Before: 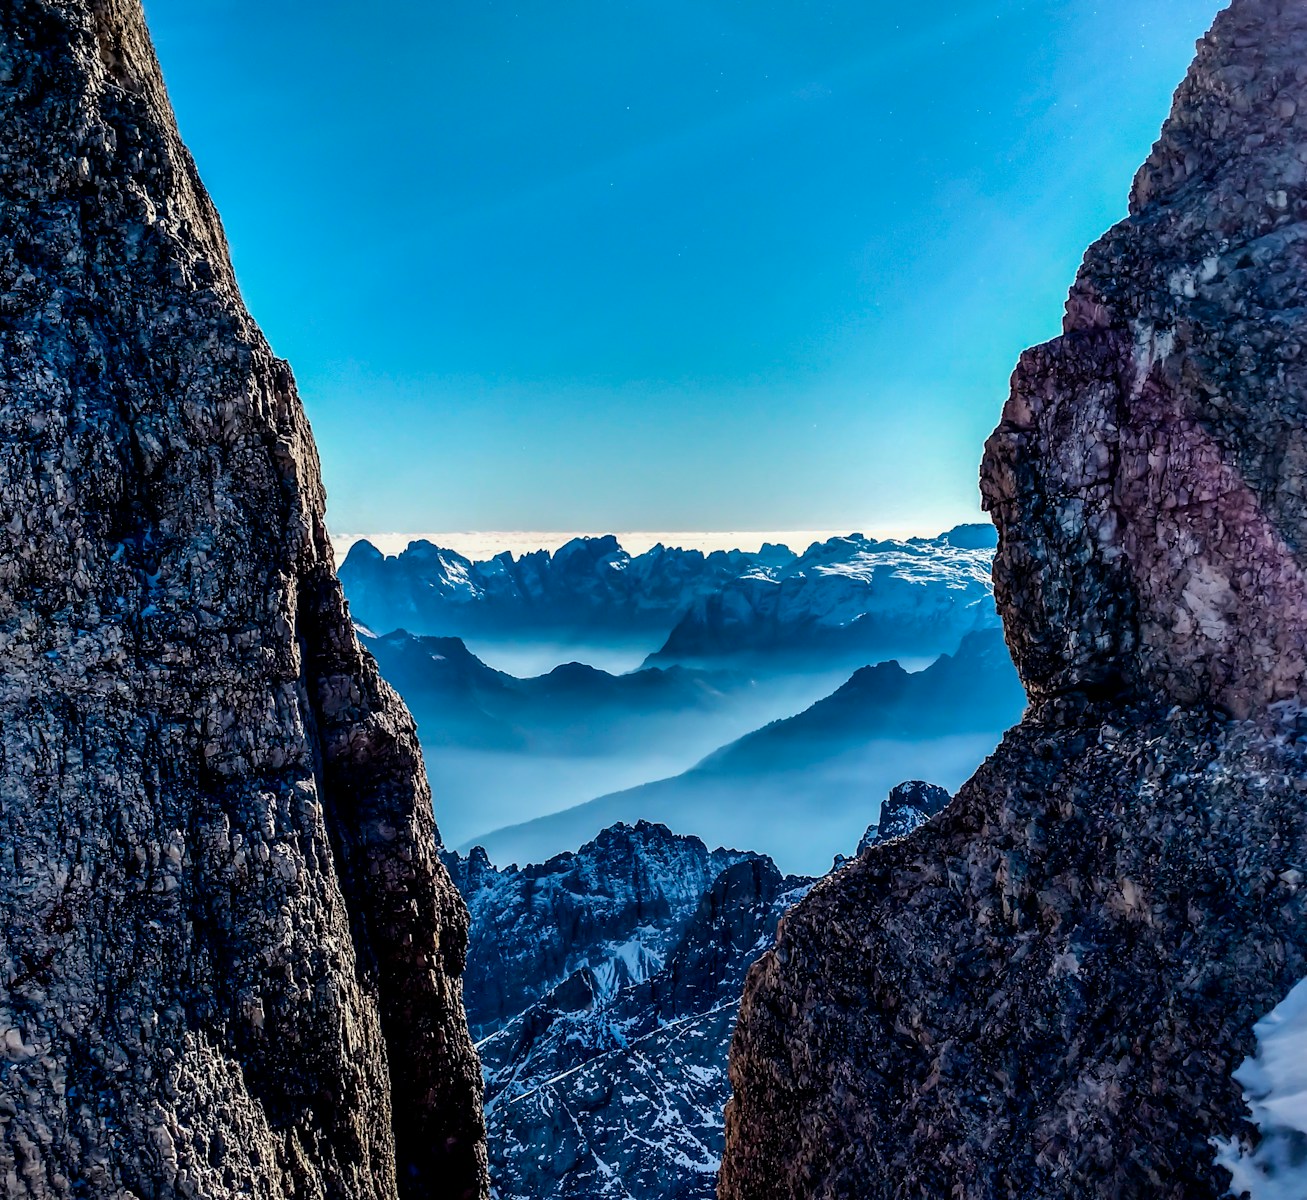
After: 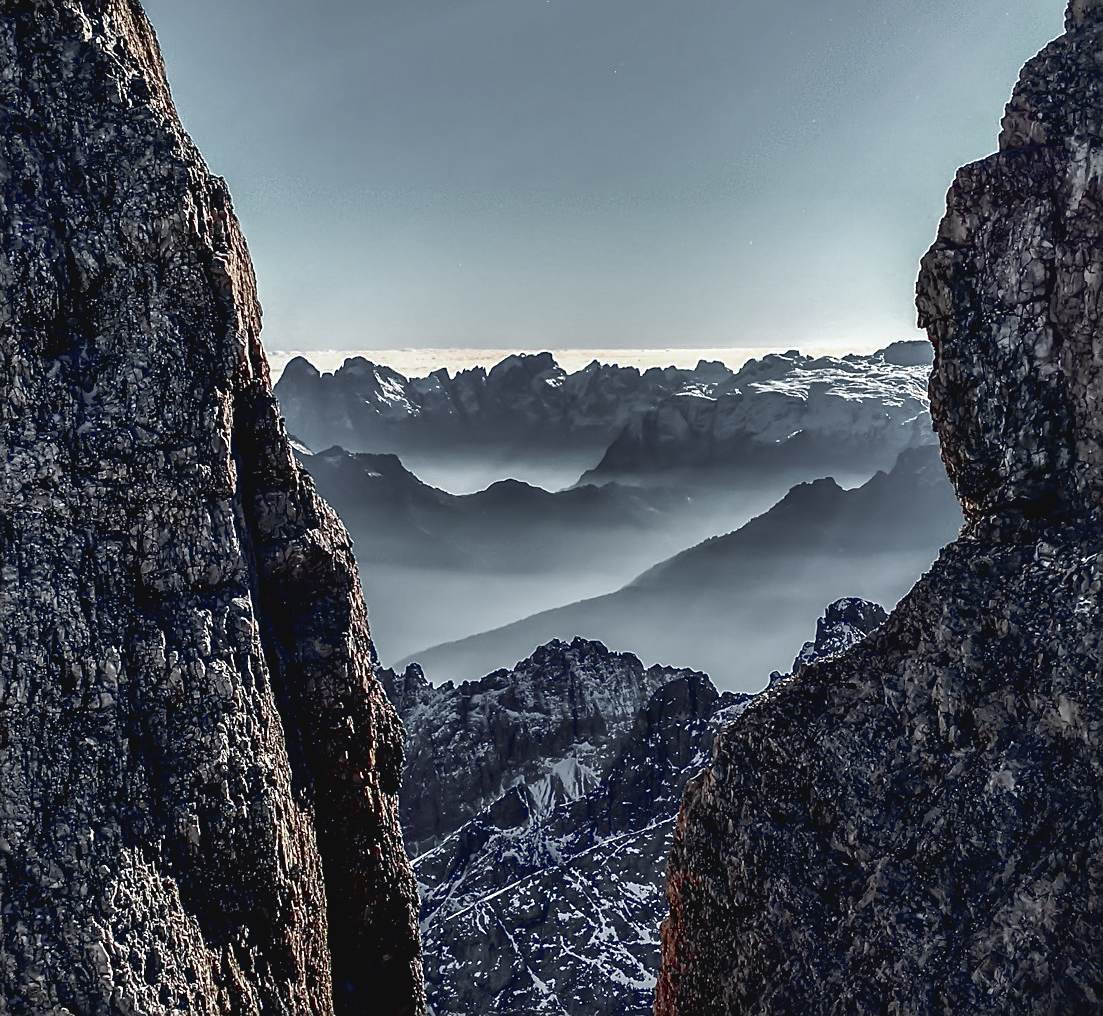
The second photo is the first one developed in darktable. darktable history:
color zones: curves: ch0 [(0.004, 0.388) (0.125, 0.392) (0.25, 0.404) (0.375, 0.5) (0.5, 0.5) (0.625, 0.5) (0.75, 0.5) (0.875, 0.5)]; ch1 [(0, 0.5) (0.125, 0.5) (0.25, 0.5) (0.375, 0.124) (0.524, 0.124) (0.645, 0.128) (0.789, 0.132) (0.914, 0.096) (0.998, 0.068)]
crop and rotate: left 4.932%, top 15.302%, right 10.646%
sharpen: on, module defaults
tone curve: curves: ch0 [(0.001, 0.042) (0.128, 0.16) (0.452, 0.42) (0.603, 0.566) (0.754, 0.733) (1, 1)]; ch1 [(0, 0) (0.325, 0.327) (0.412, 0.441) (0.473, 0.466) (0.5, 0.499) (0.549, 0.558) (0.617, 0.625) (0.713, 0.7) (1, 1)]; ch2 [(0, 0) (0.386, 0.397) (0.445, 0.47) (0.505, 0.498) (0.529, 0.524) (0.574, 0.569) (0.652, 0.641) (1, 1)], color space Lab, linked channels, preserve colors none
